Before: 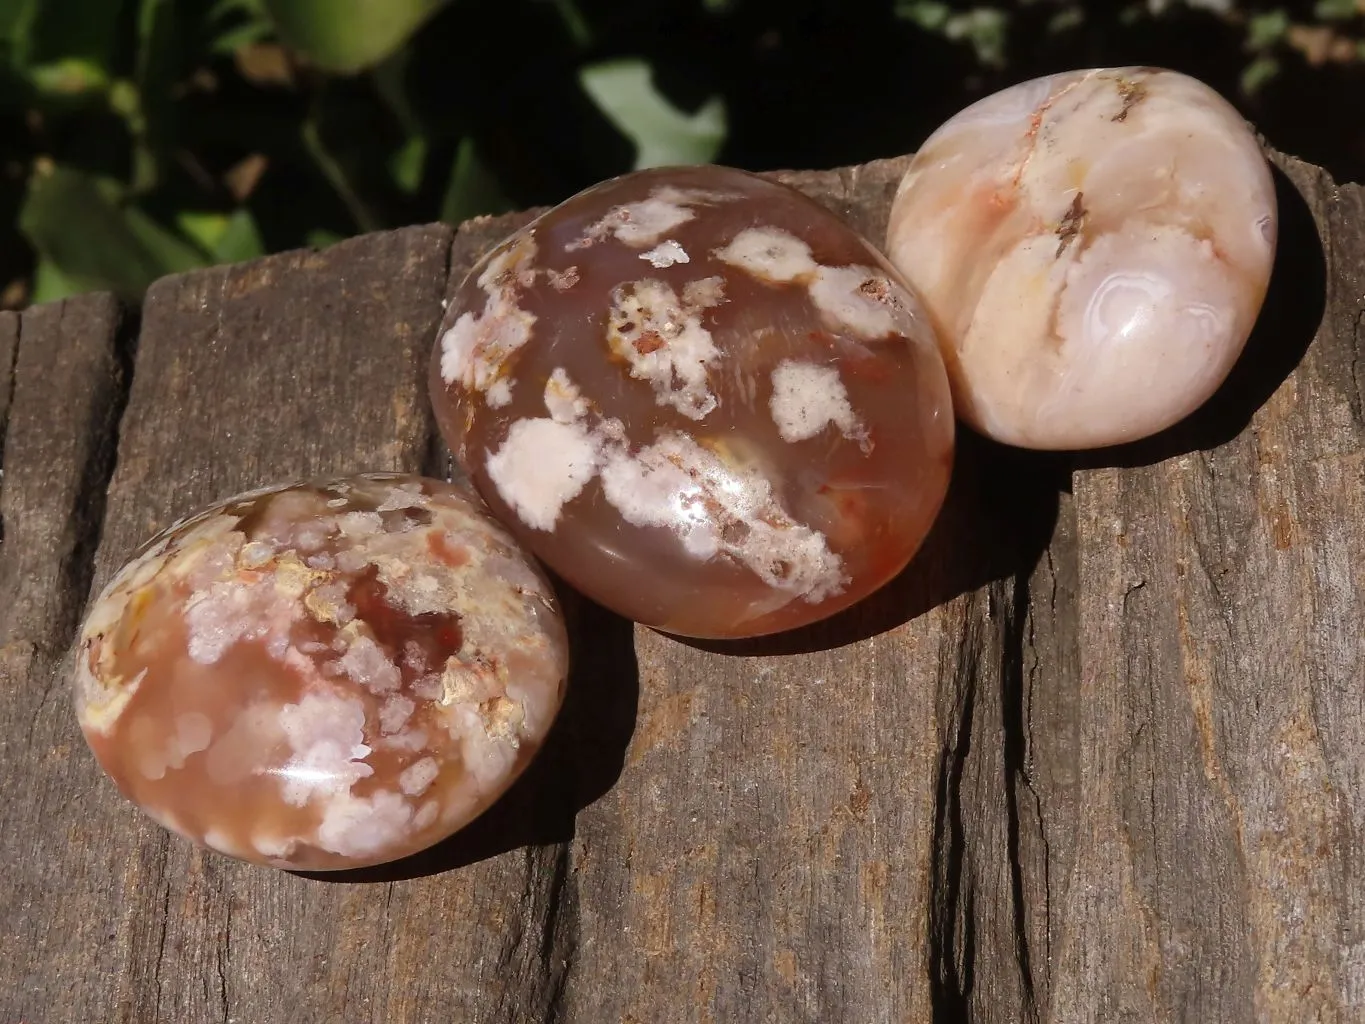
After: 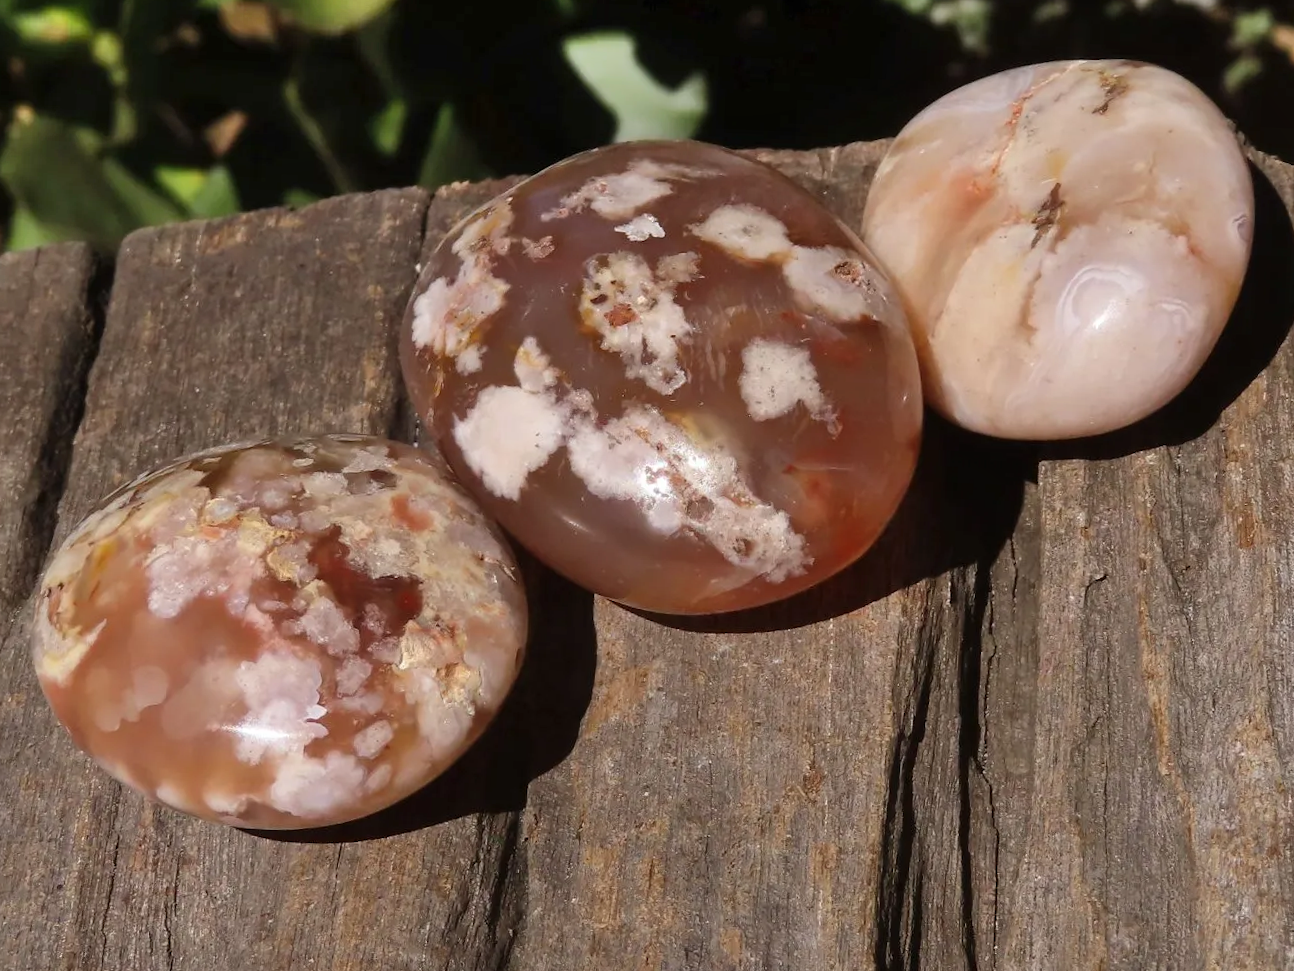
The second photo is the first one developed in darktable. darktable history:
crop and rotate: angle -2.38°
shadows and highlights: soften with gaussian
